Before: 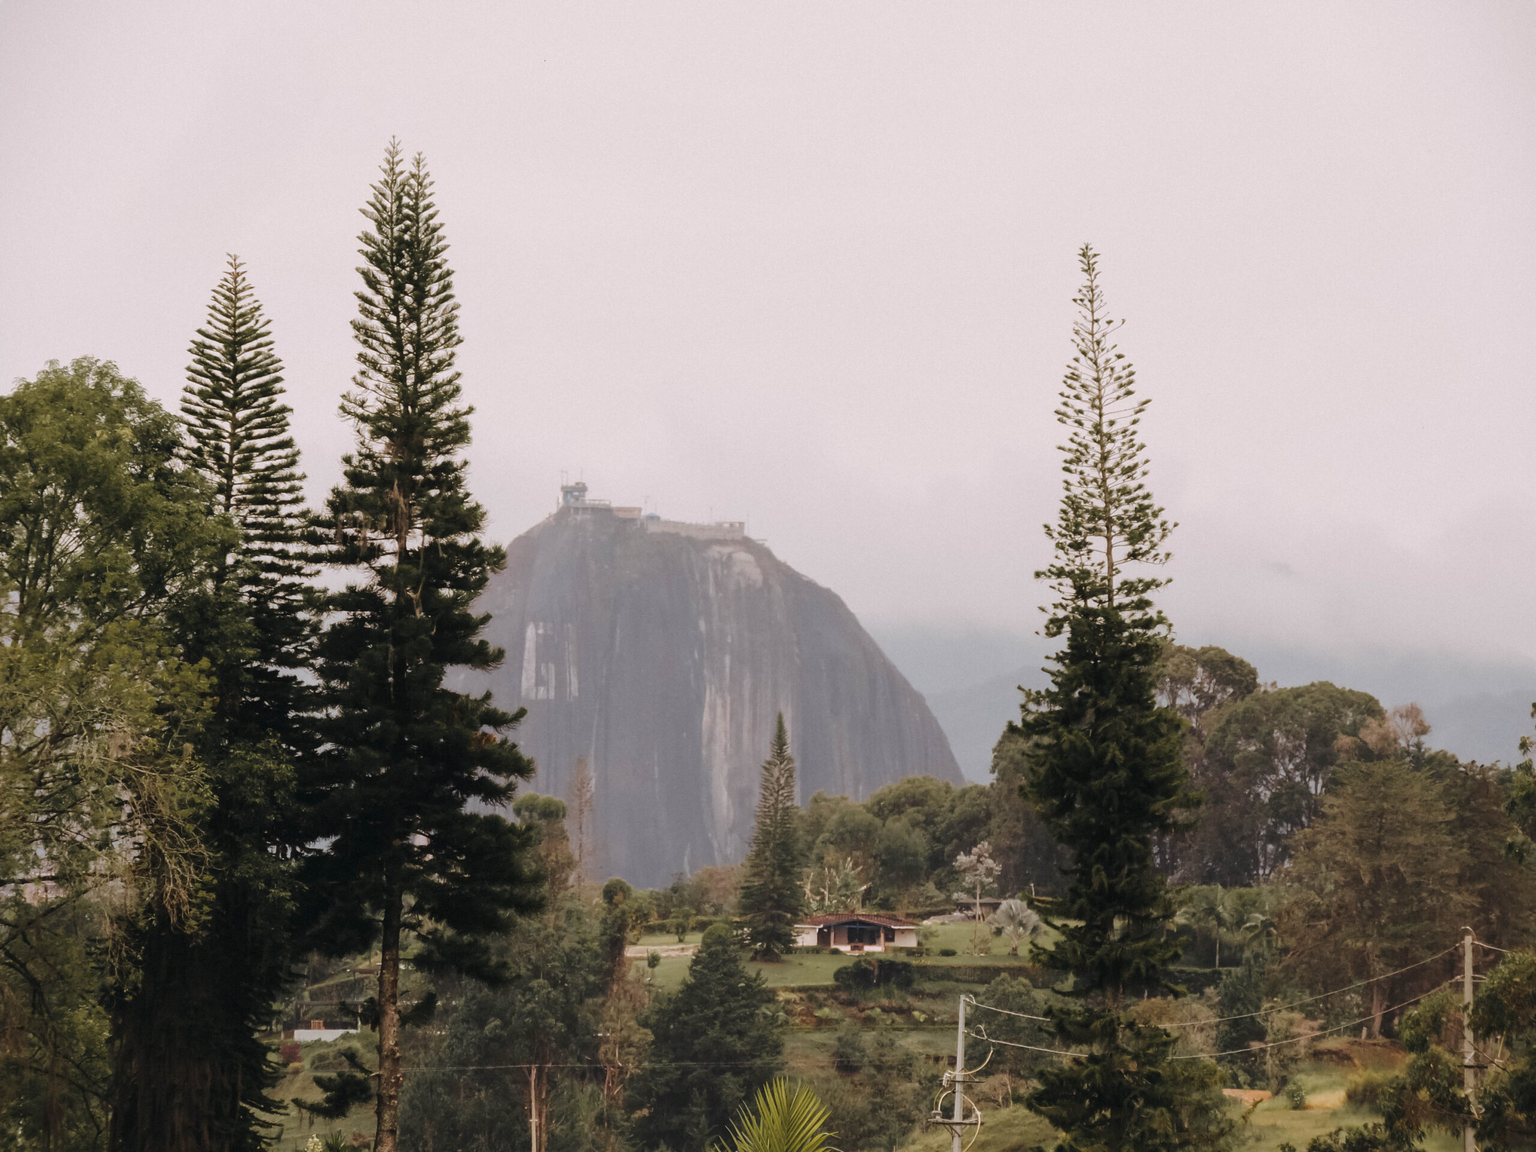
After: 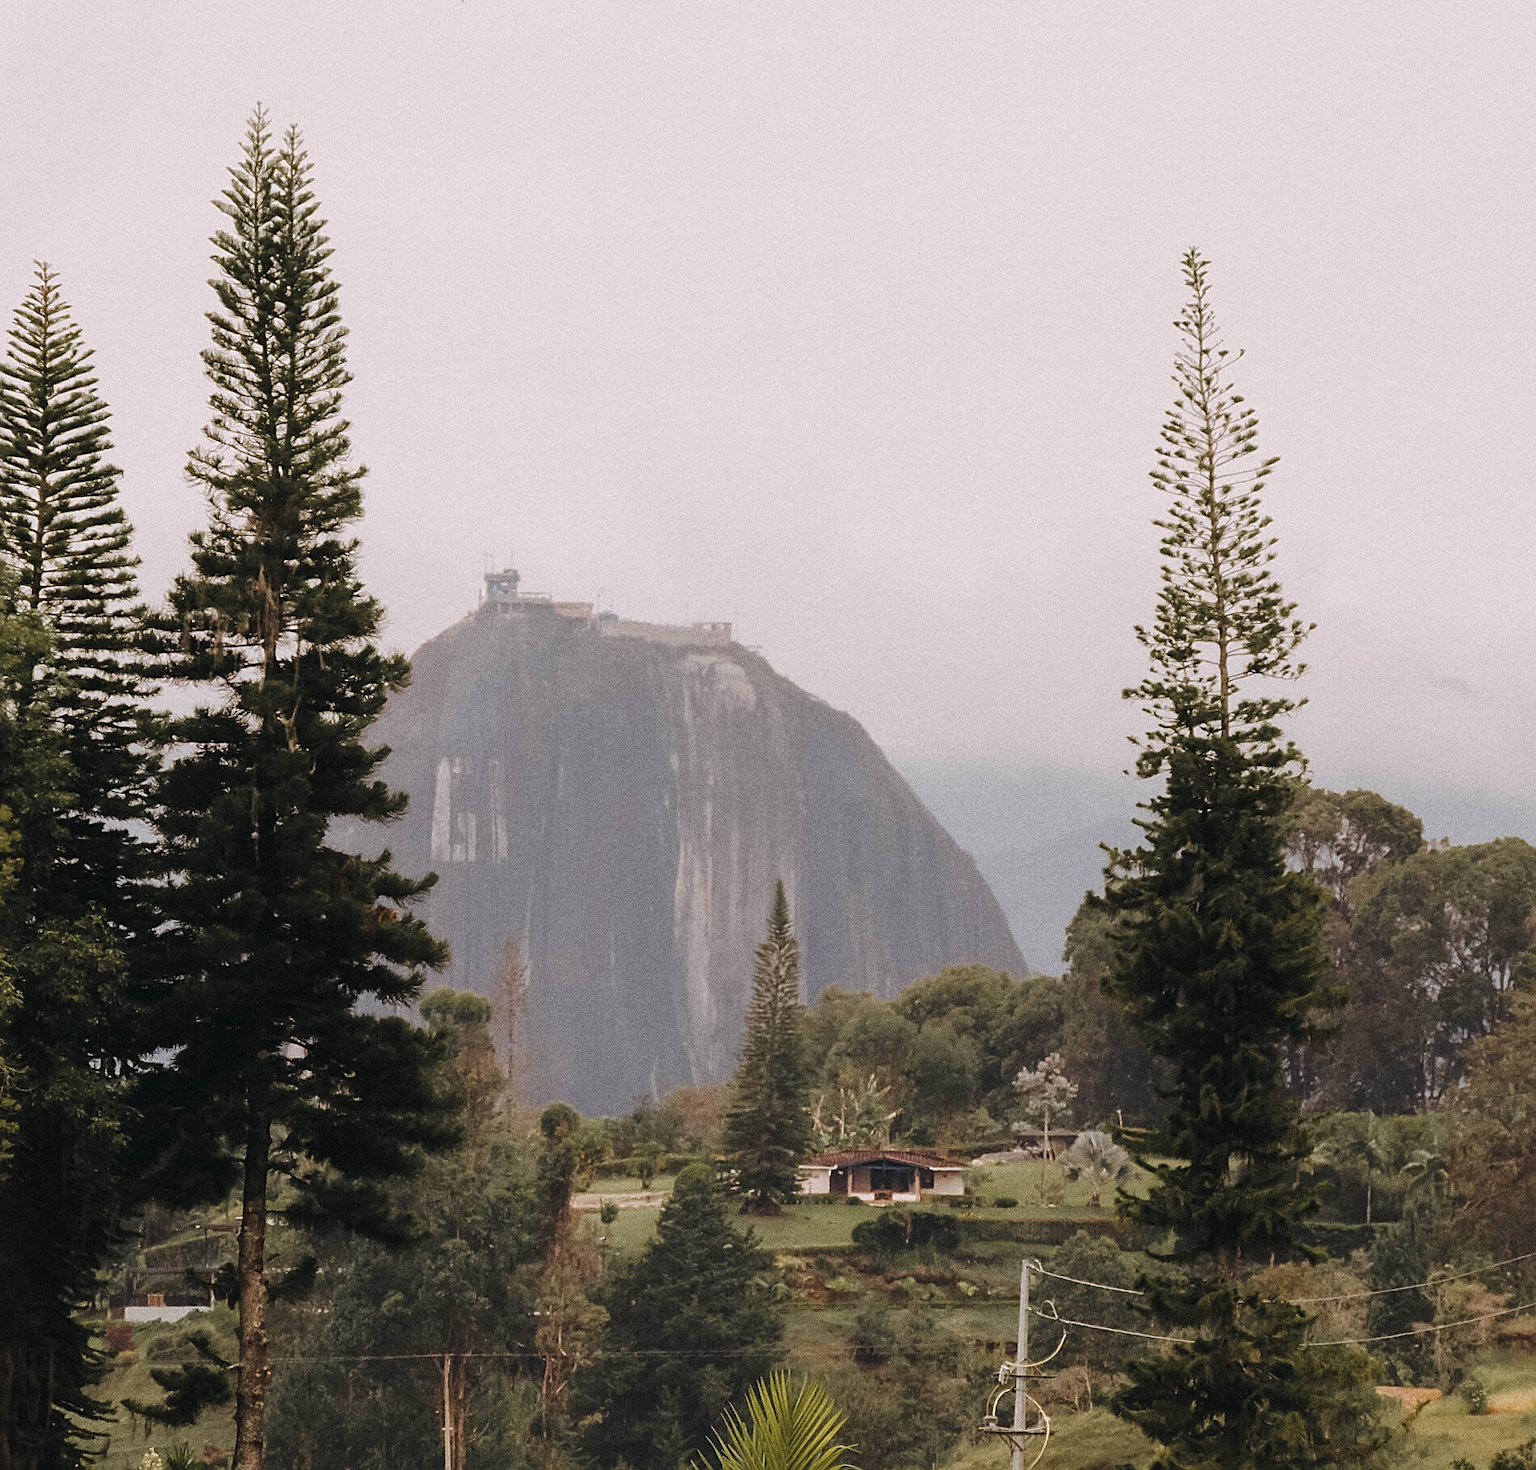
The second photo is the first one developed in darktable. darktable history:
crop and rotate: left 13.15%, top 5.251%, right 12.609%
grain: coarseness 0.09 ISO, strength 40%
sharpen: on, module defaults
